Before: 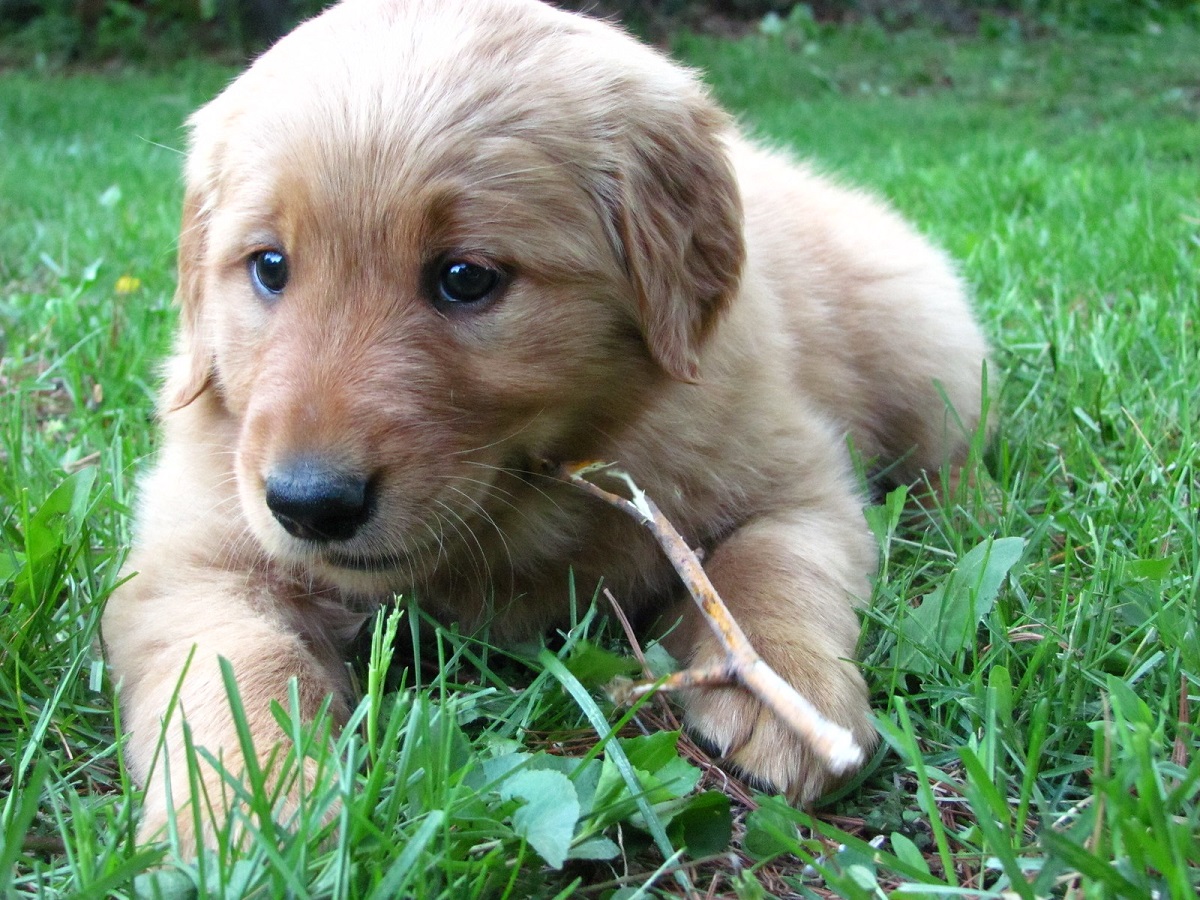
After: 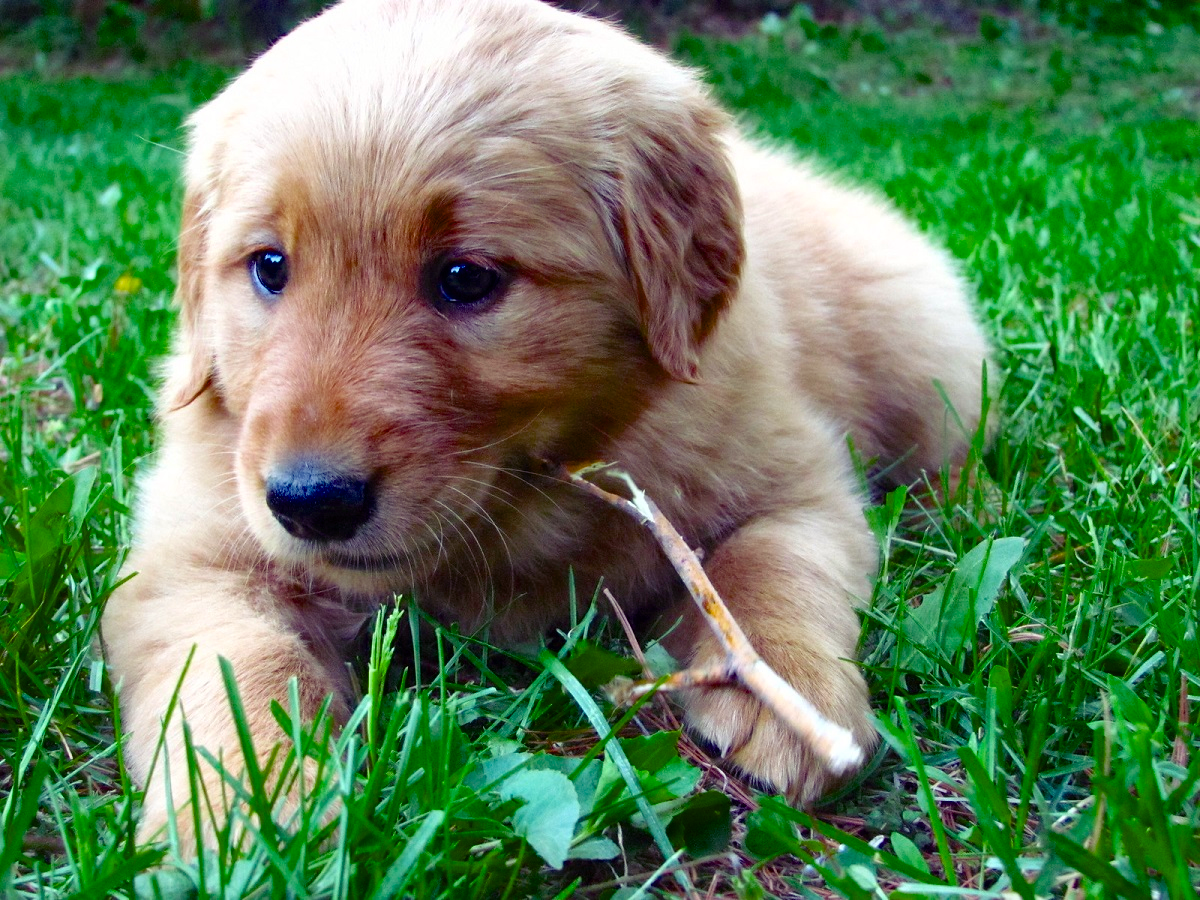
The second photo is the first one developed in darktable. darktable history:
shadows and highlights: shadows 36.86, highlights -27.88, soften with gaussian
color balance rgb: shadows lift › luminance -22.055%, shadows lift › chroma 8.867%, shadows lift › hue 284.96°, power › chroma 0.278%, power › hue 25.1°, perceptual saturation grading › global saturation 20%, perceptual saturation grading › highlights 3.717%, perceptual saturation grading › shadows 49.886%, global vibrance 6.895%, saturation formula JzAzBz (2021)
